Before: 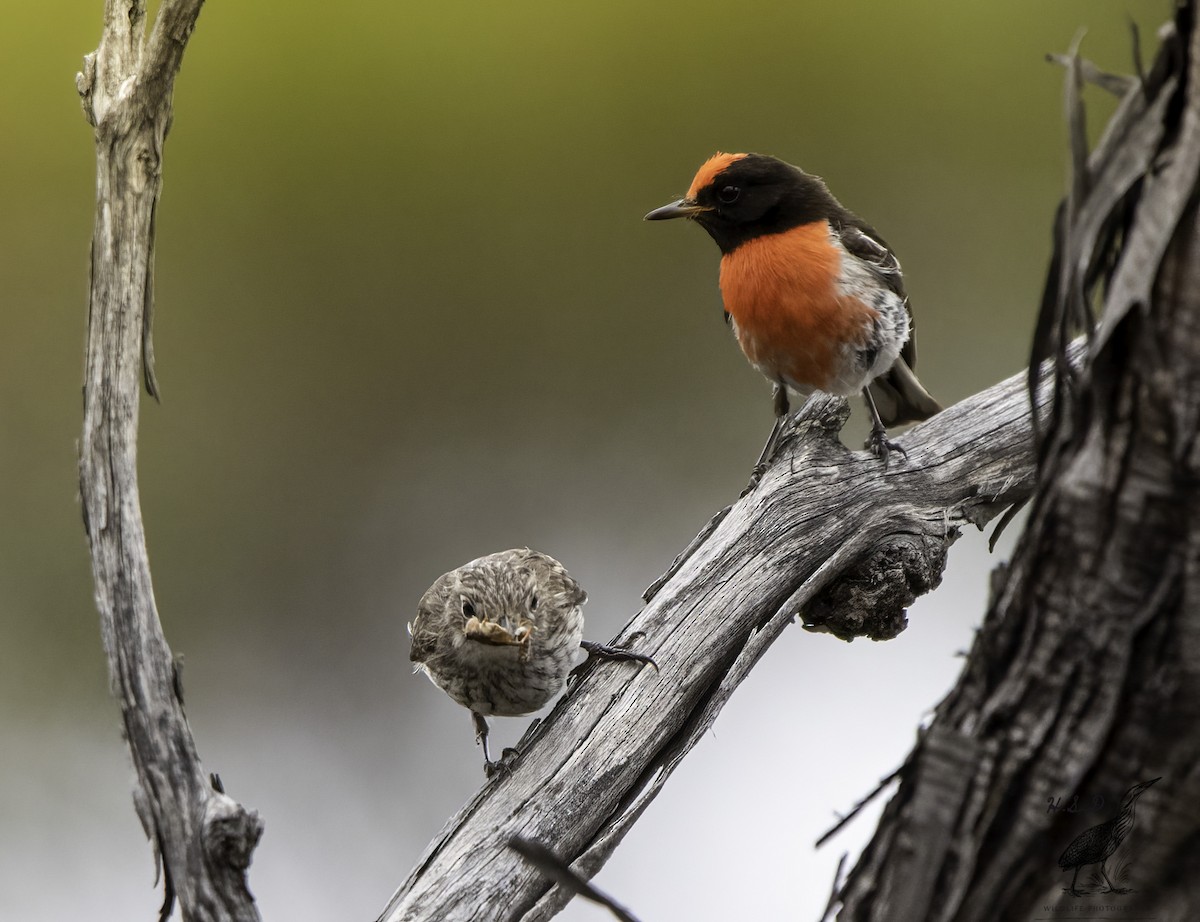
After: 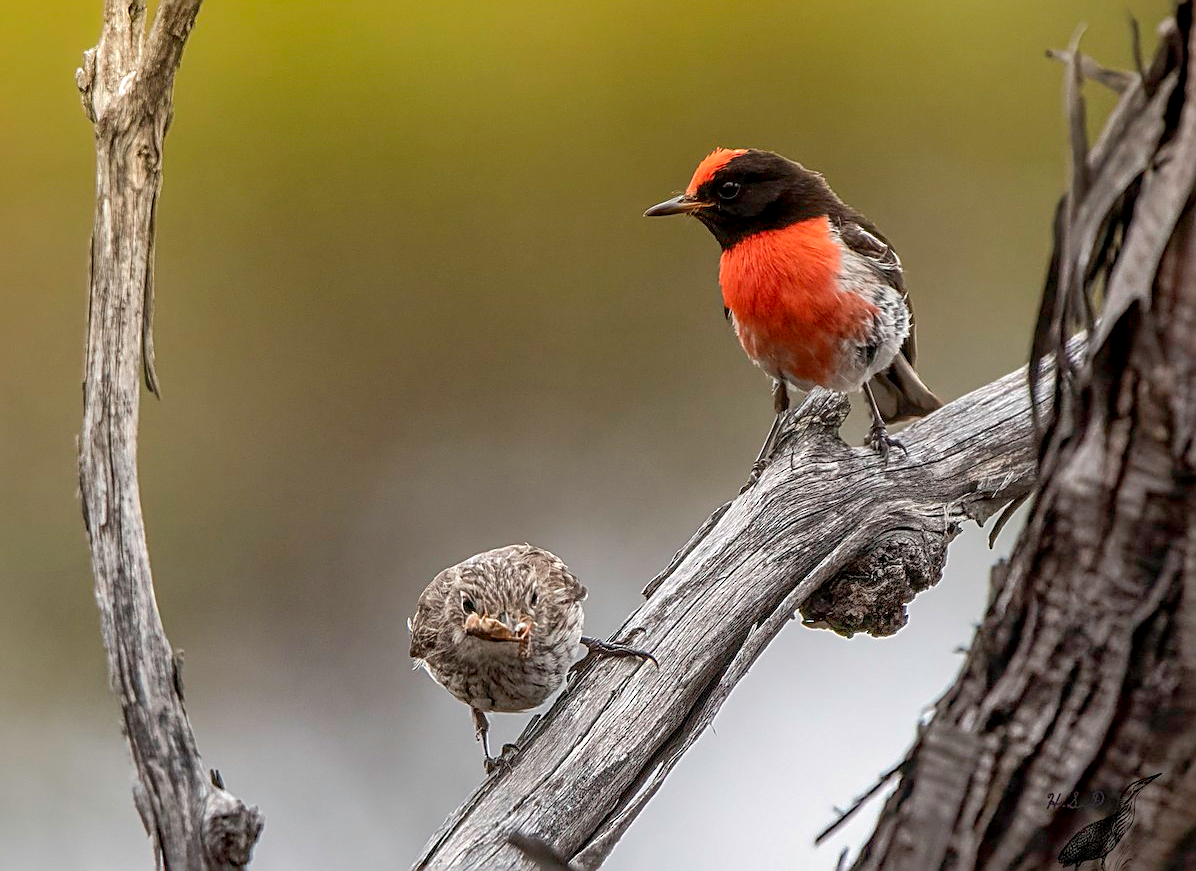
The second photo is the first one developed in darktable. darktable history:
local contrast: on, module defaults
crop: top 0.459%, right 0.256%, bottom 5.056%
sharpen: amount 0.753
shadows and highlights: on, module defaults
